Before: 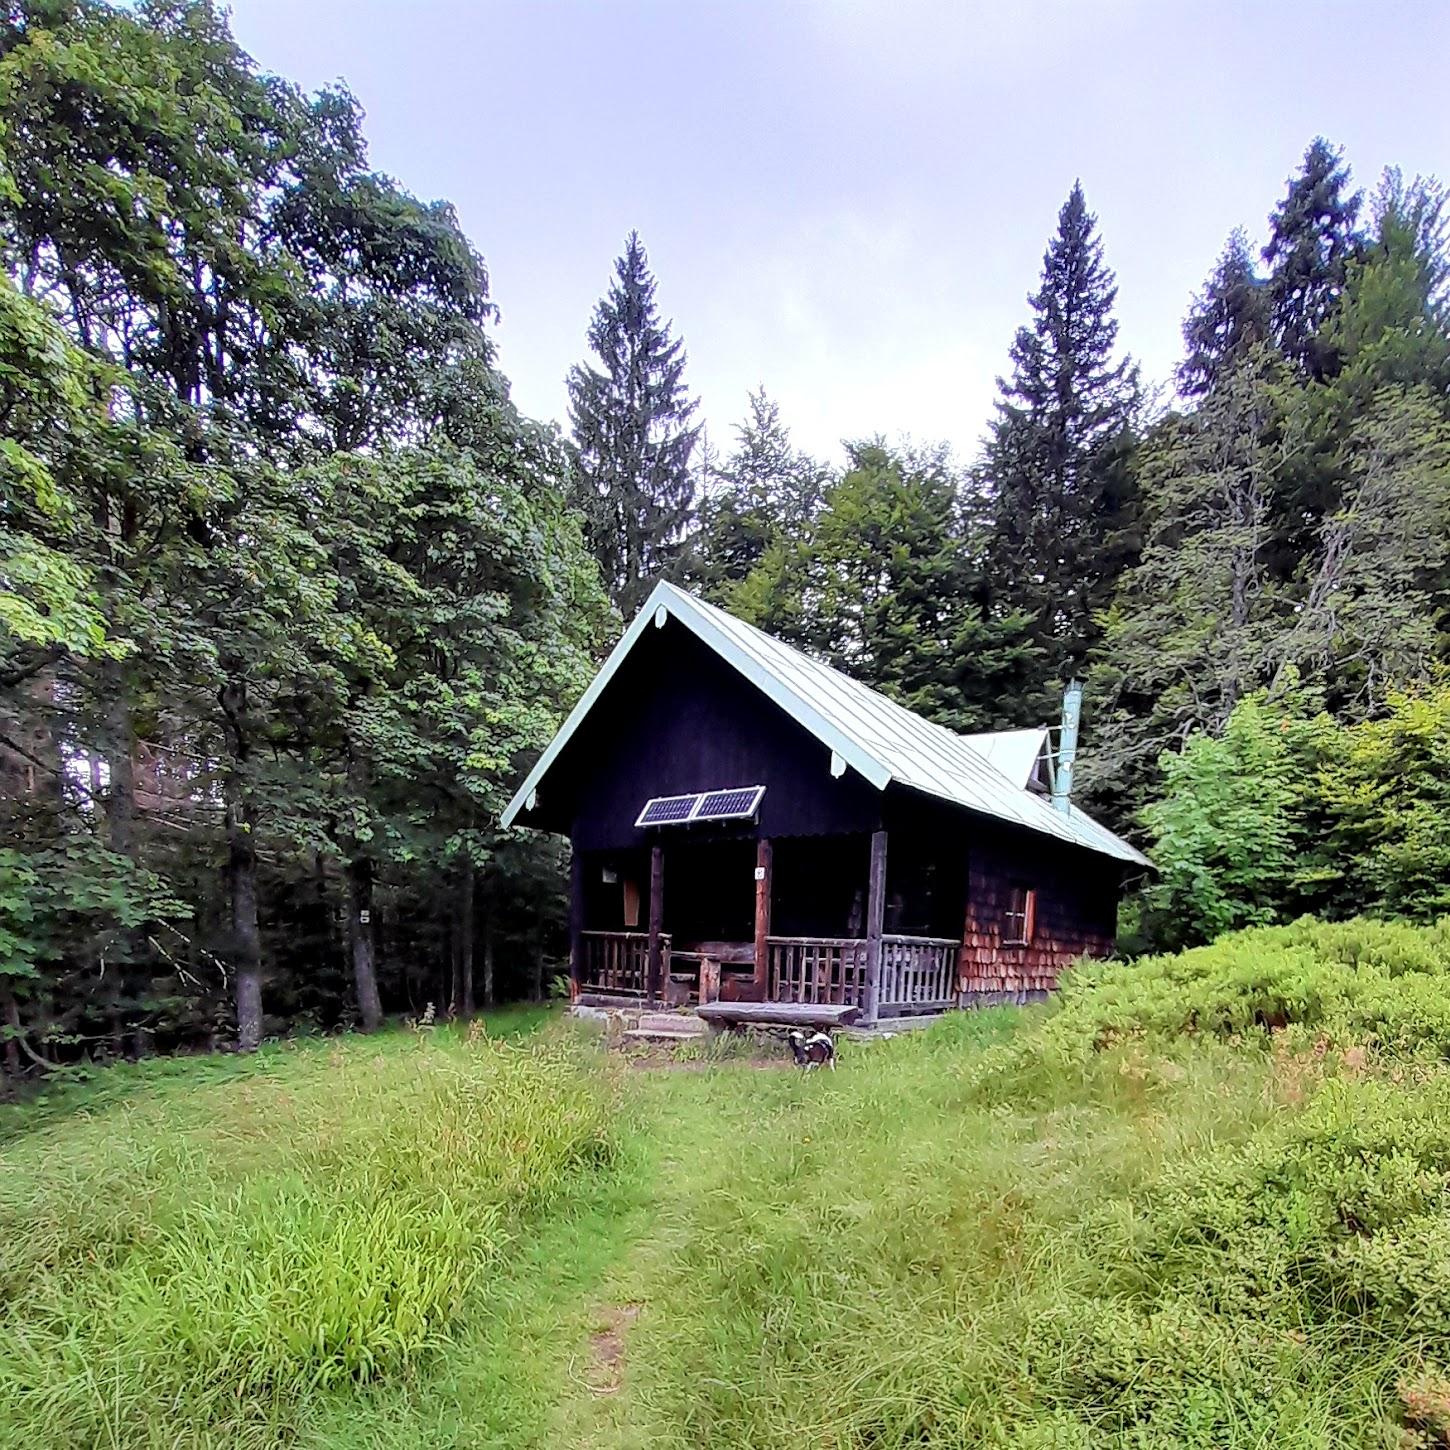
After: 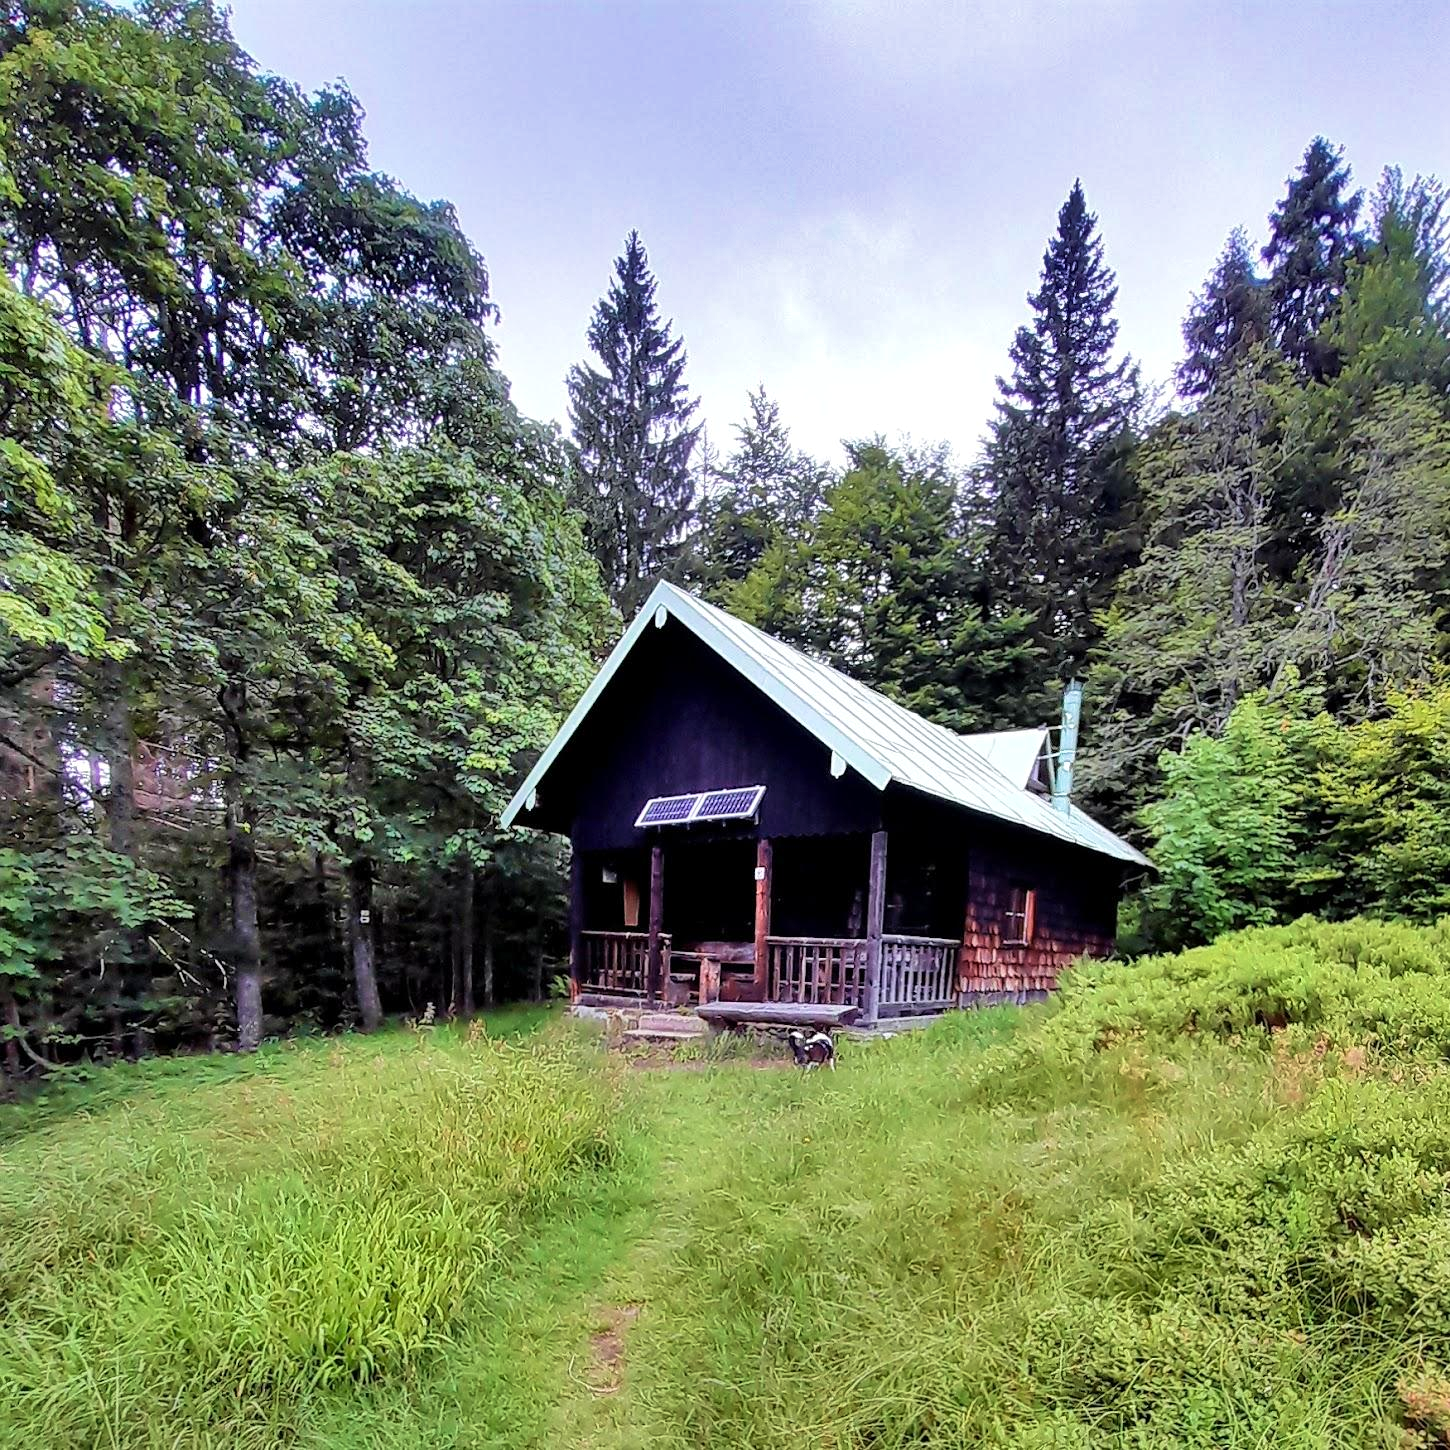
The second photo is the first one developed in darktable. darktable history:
shadows and highlights: white point adjustment 0.825, soften with gaussian
velvia: on, module defaults
